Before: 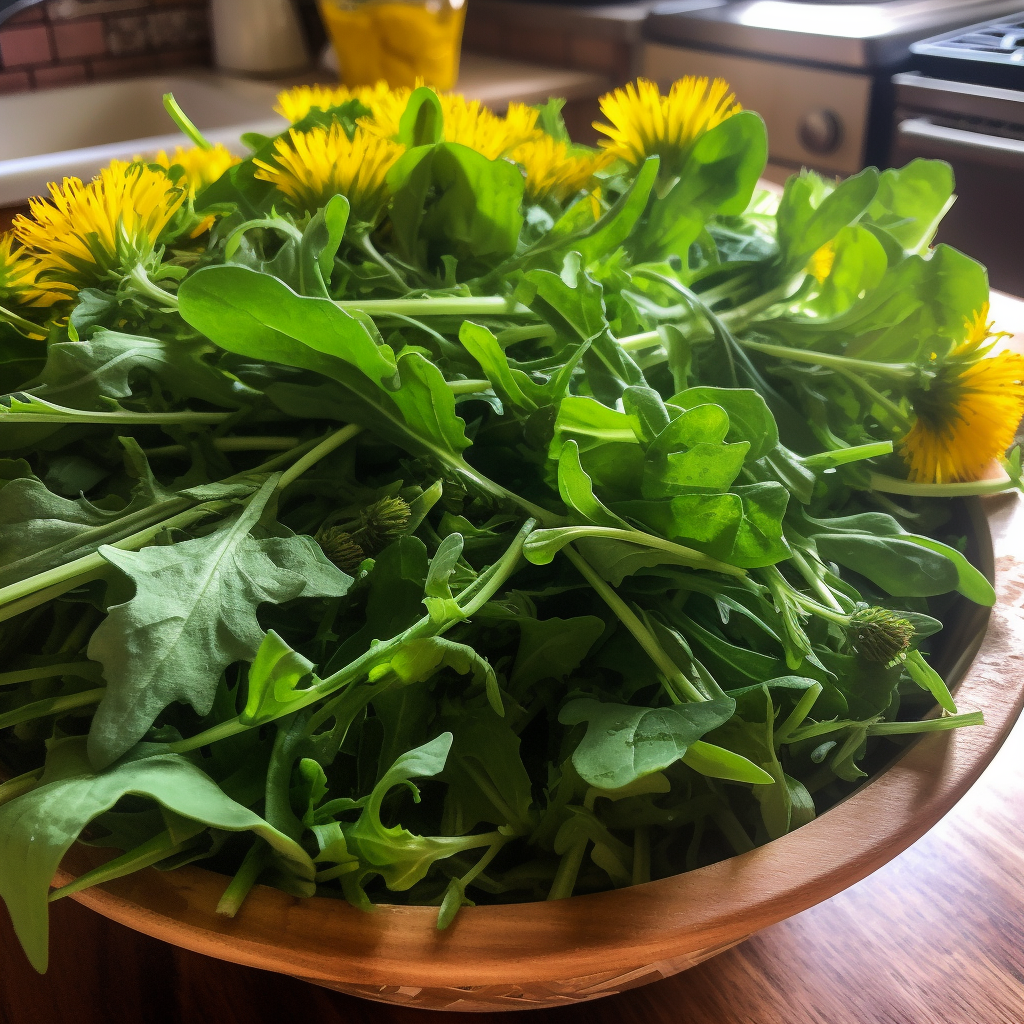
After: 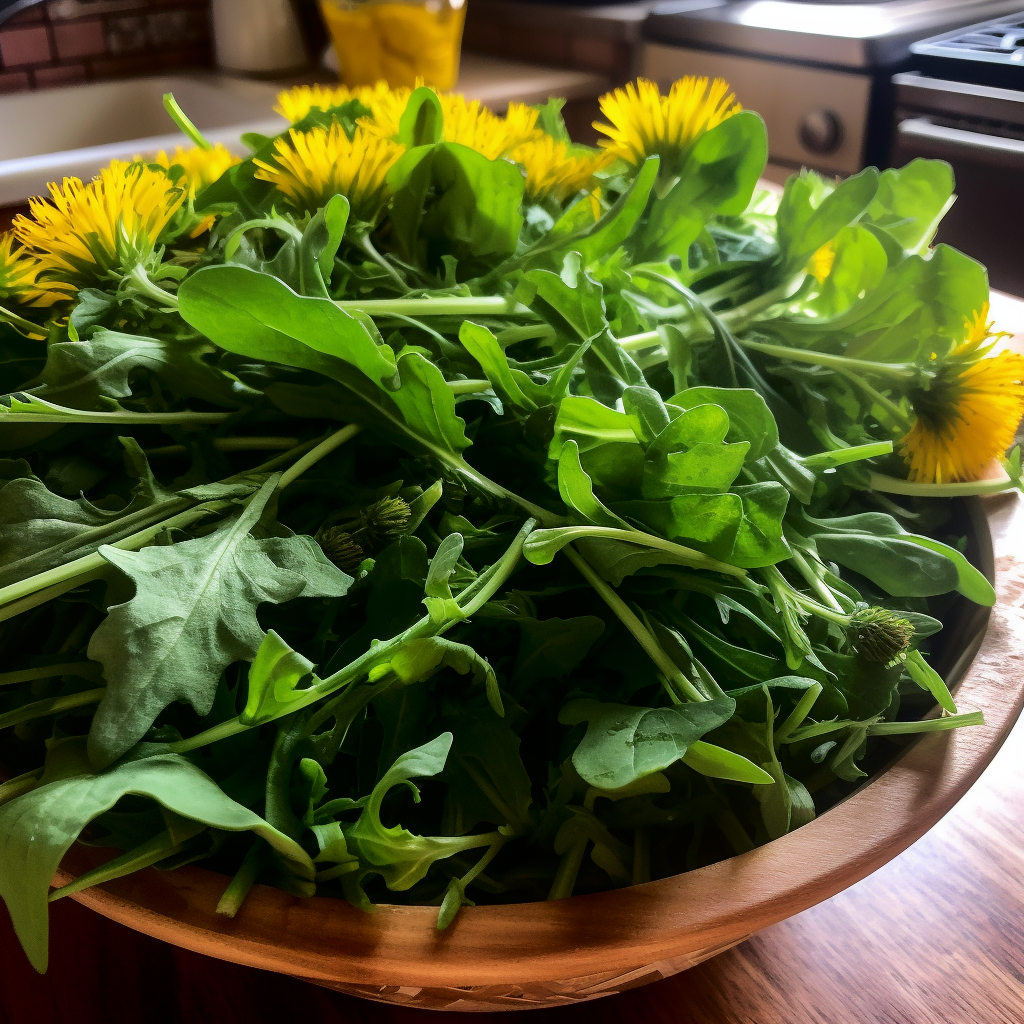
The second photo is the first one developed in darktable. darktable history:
fill light: exposure -2 EV, width 8.6
color correction: highlights a* 0.003, highlights b* -0.283
